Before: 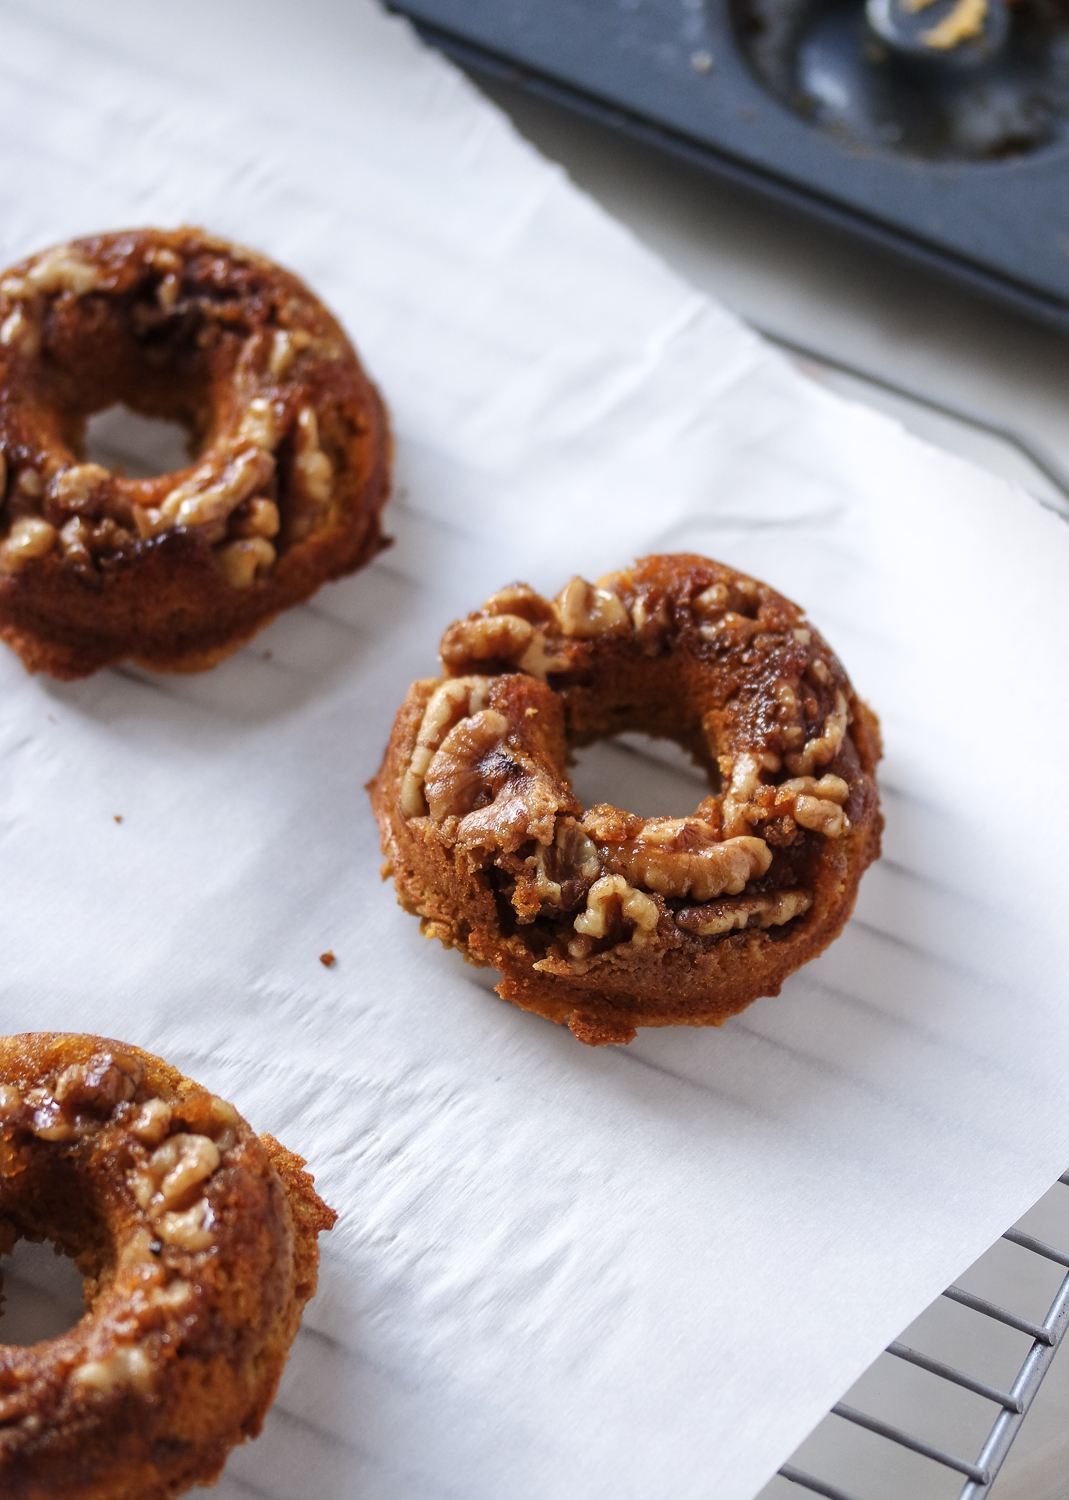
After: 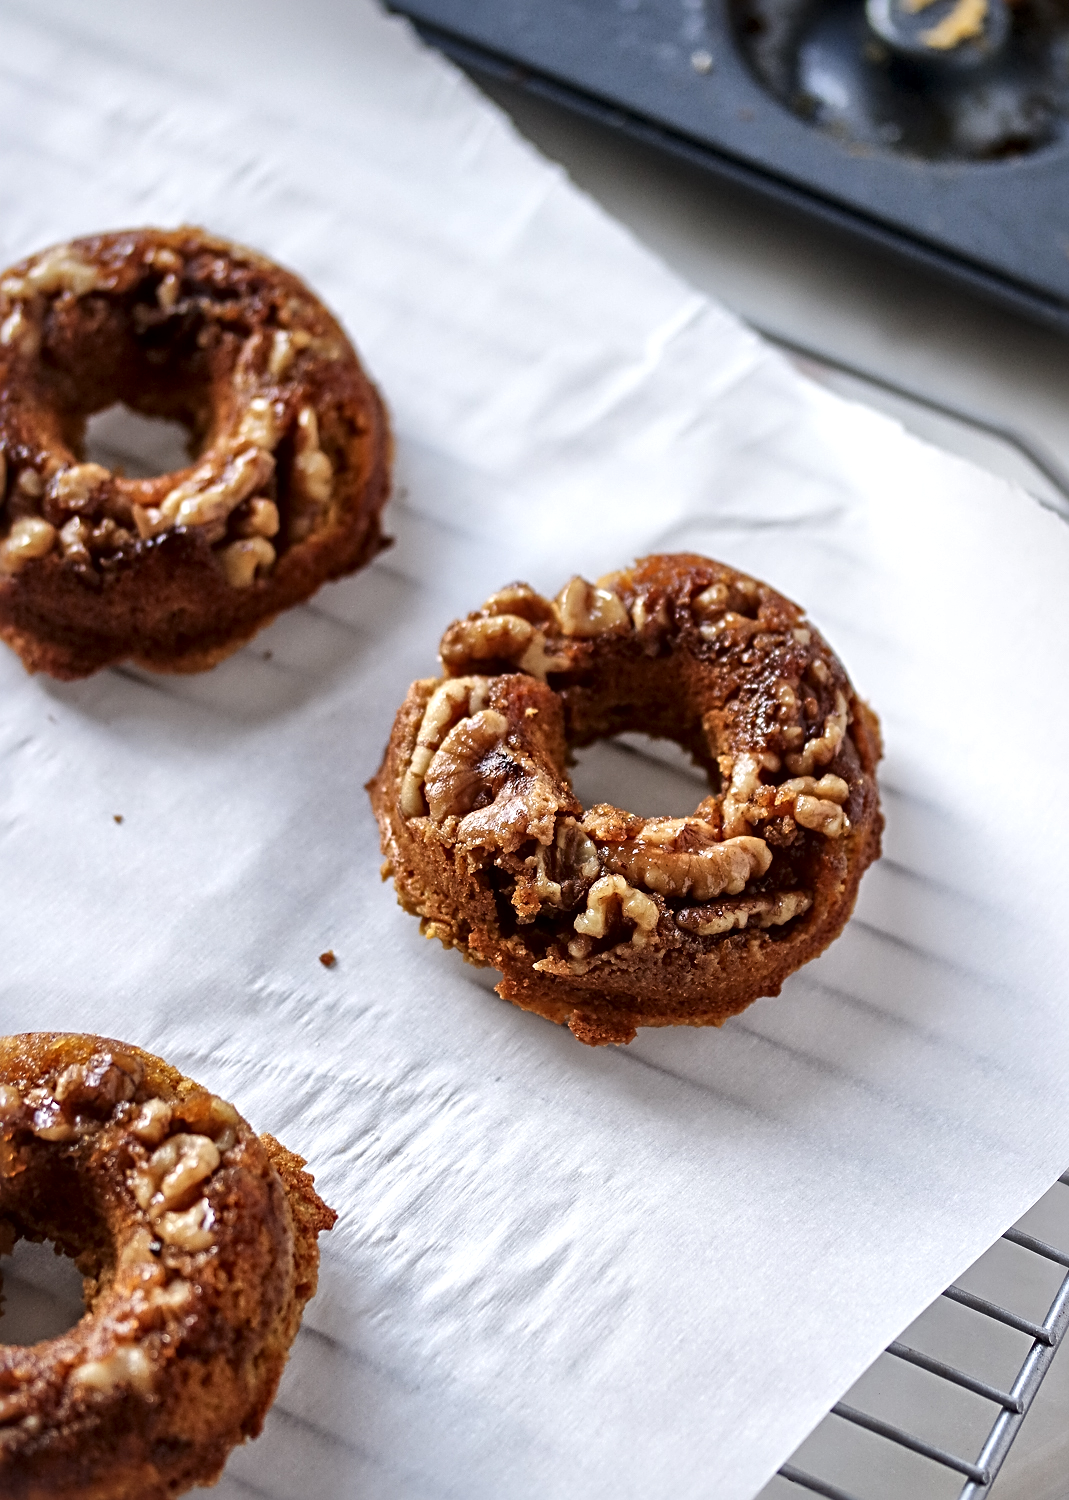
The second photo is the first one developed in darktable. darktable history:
sharpen: radius 3.948
local contrast: mode bilateral grid, contrast 20, coarseness 49, detail 173%, midtone range 0.2
